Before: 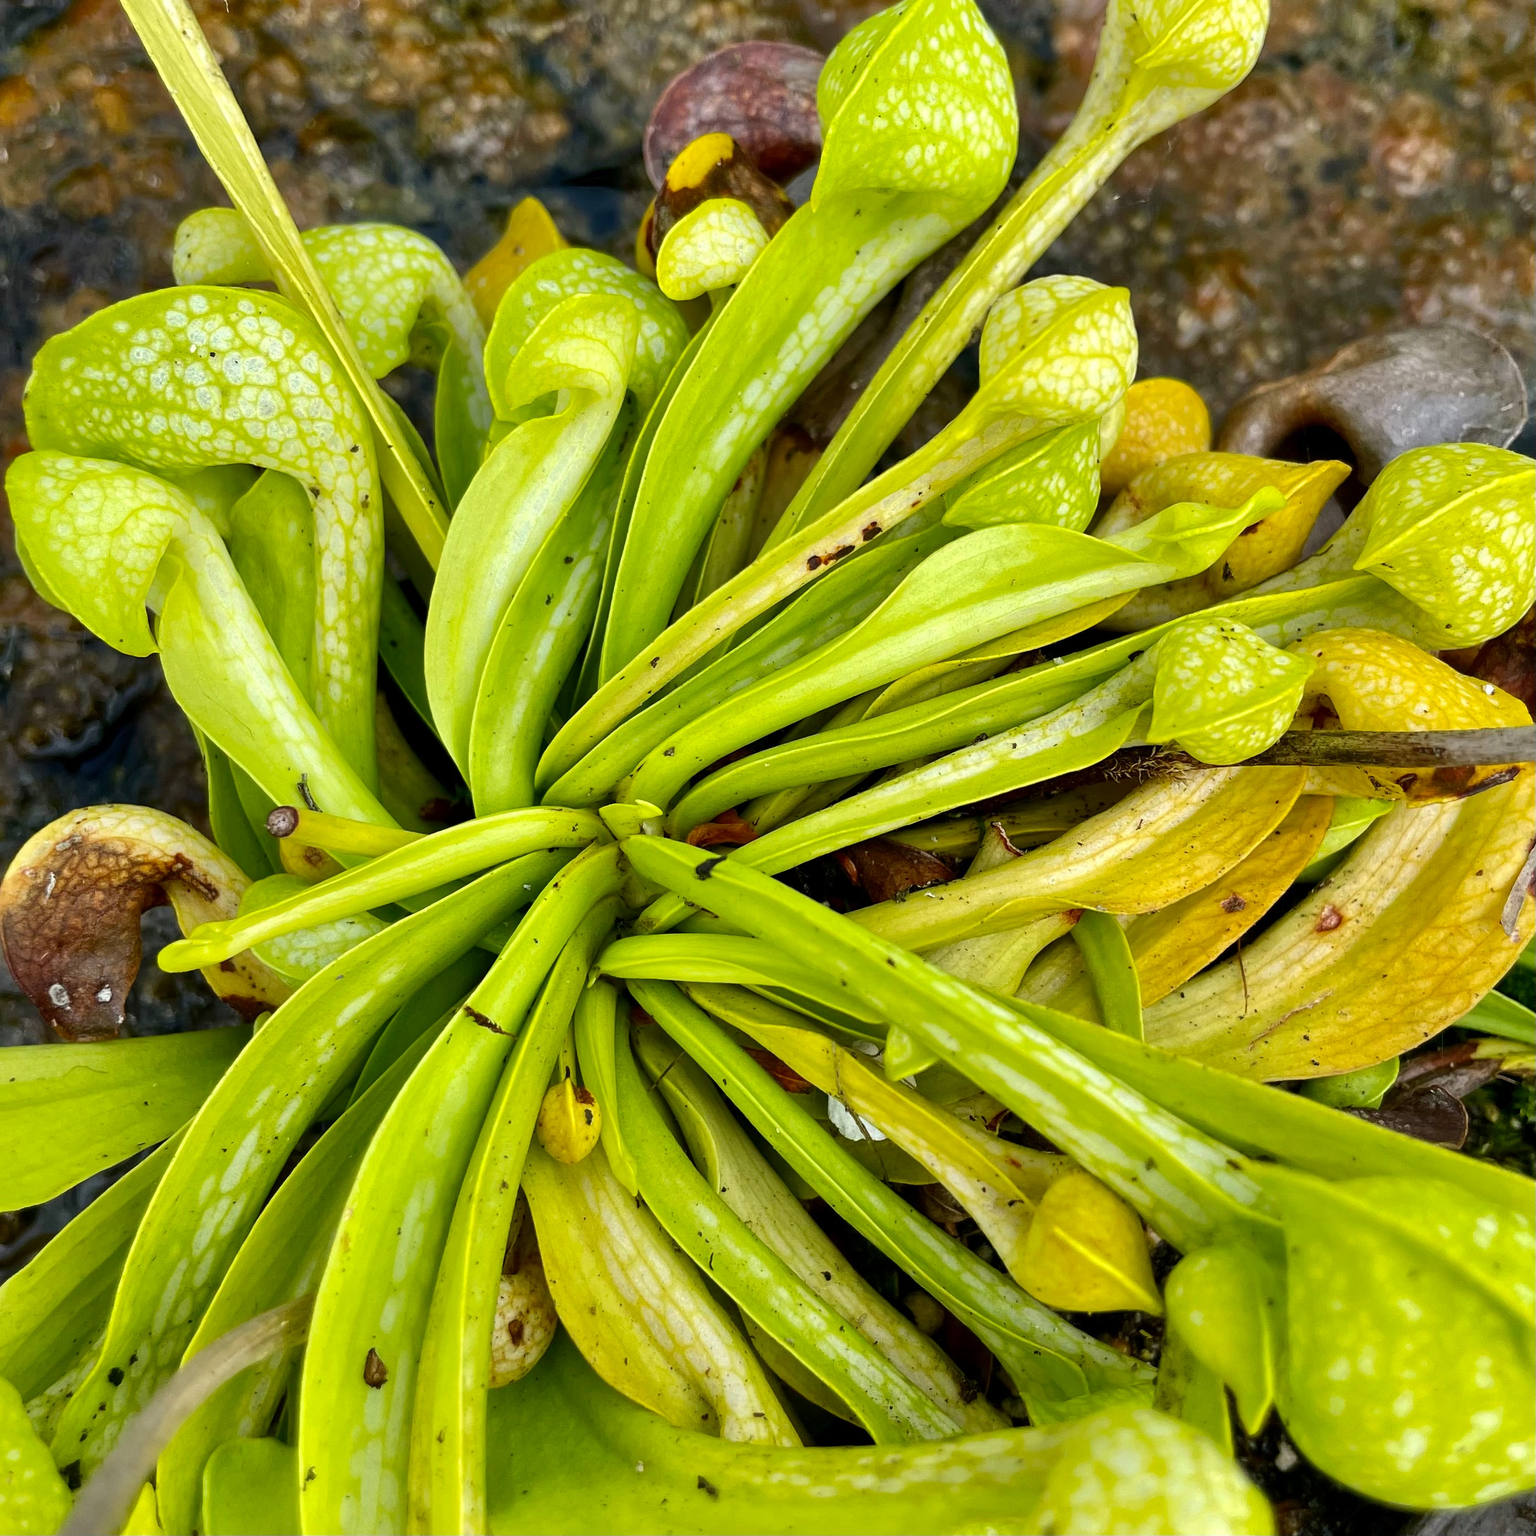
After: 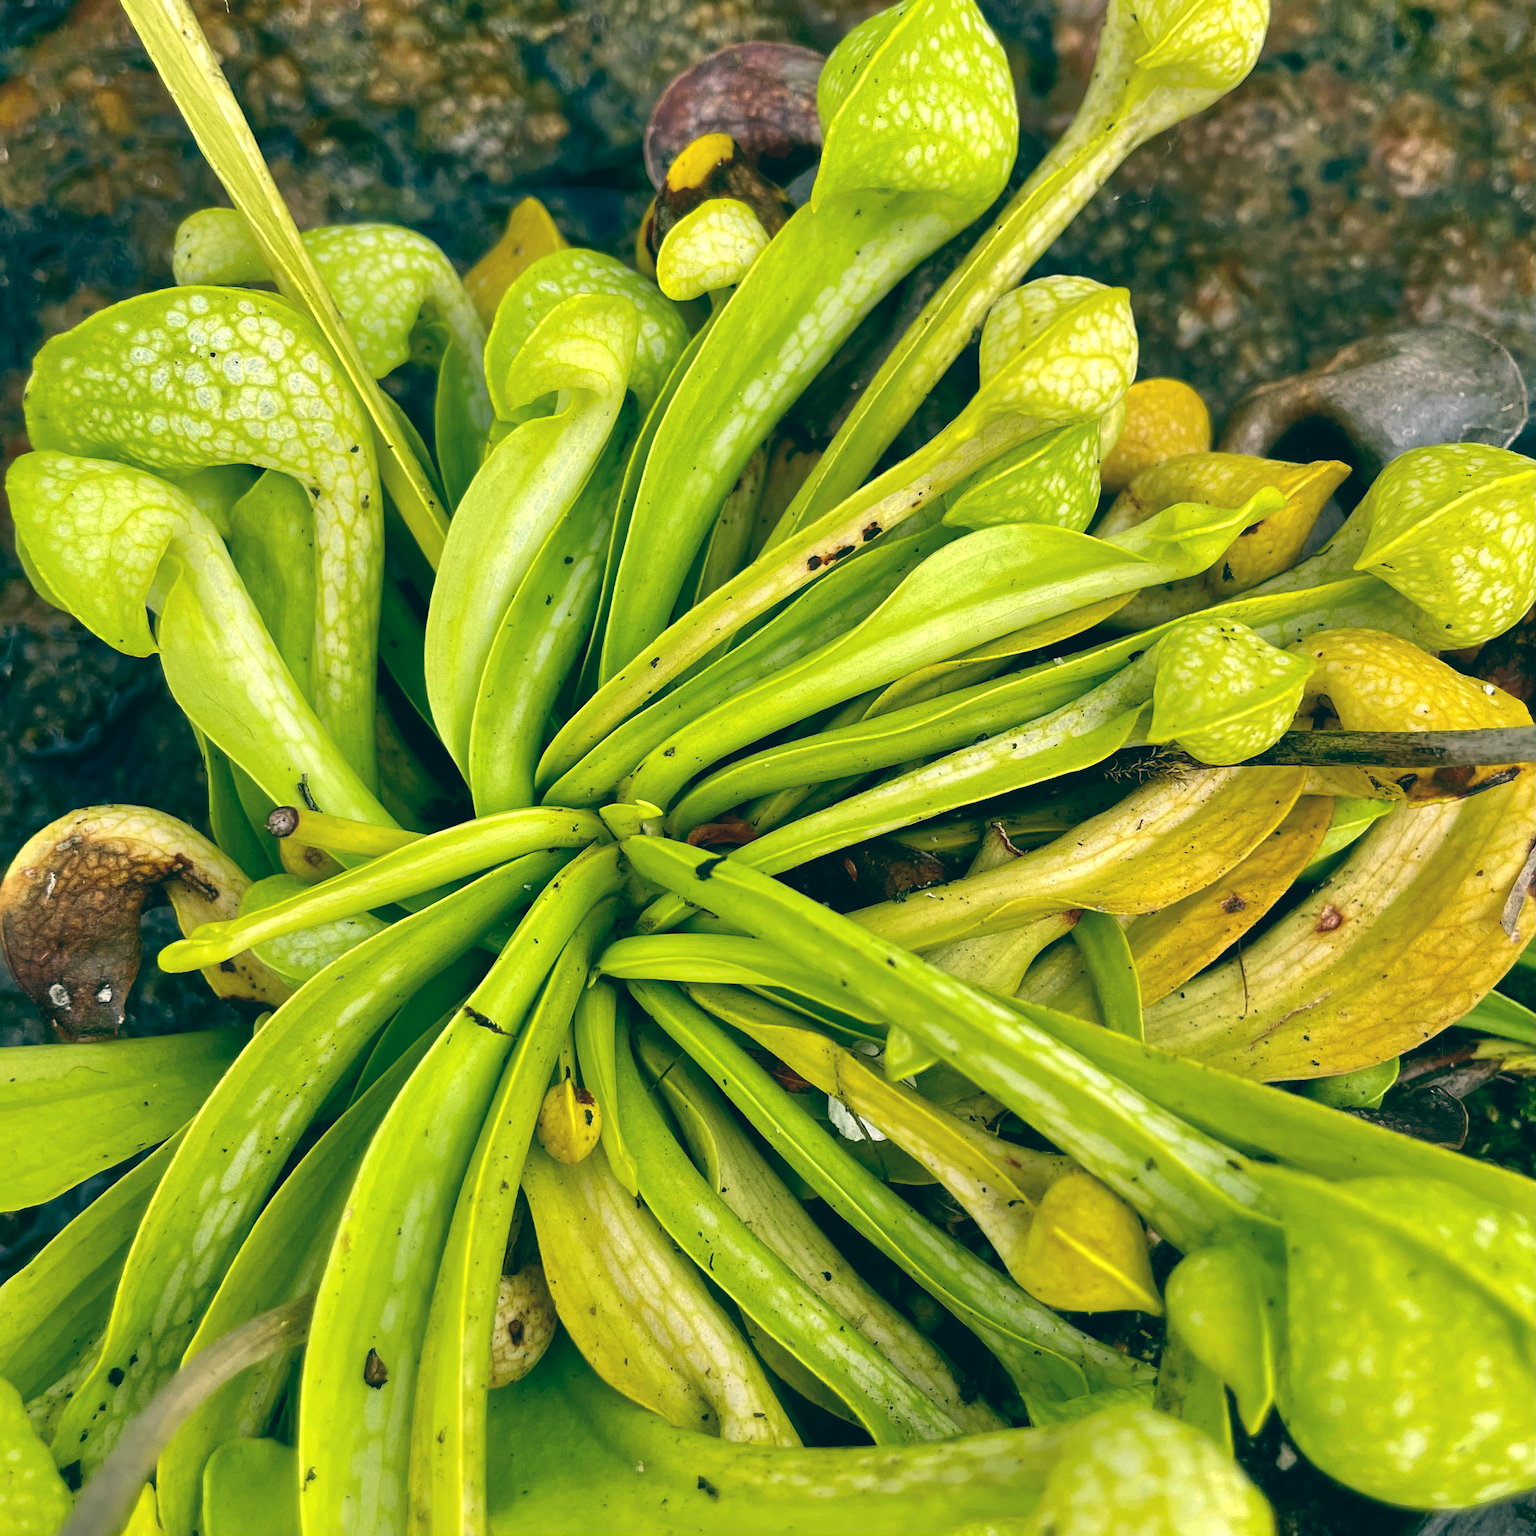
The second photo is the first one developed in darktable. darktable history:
color balance: lift [1.005, 0.99, 1.007, 1.01], gamma [1, 0.979, 1.011, 1.021], gain [0.923, 1.098, 1.025, 0.902], input saturation 90.45%, contrast 7.73%, output saturation 105.91%
white balance: red 0.983, blue 1.036
velvia: strength 10%
